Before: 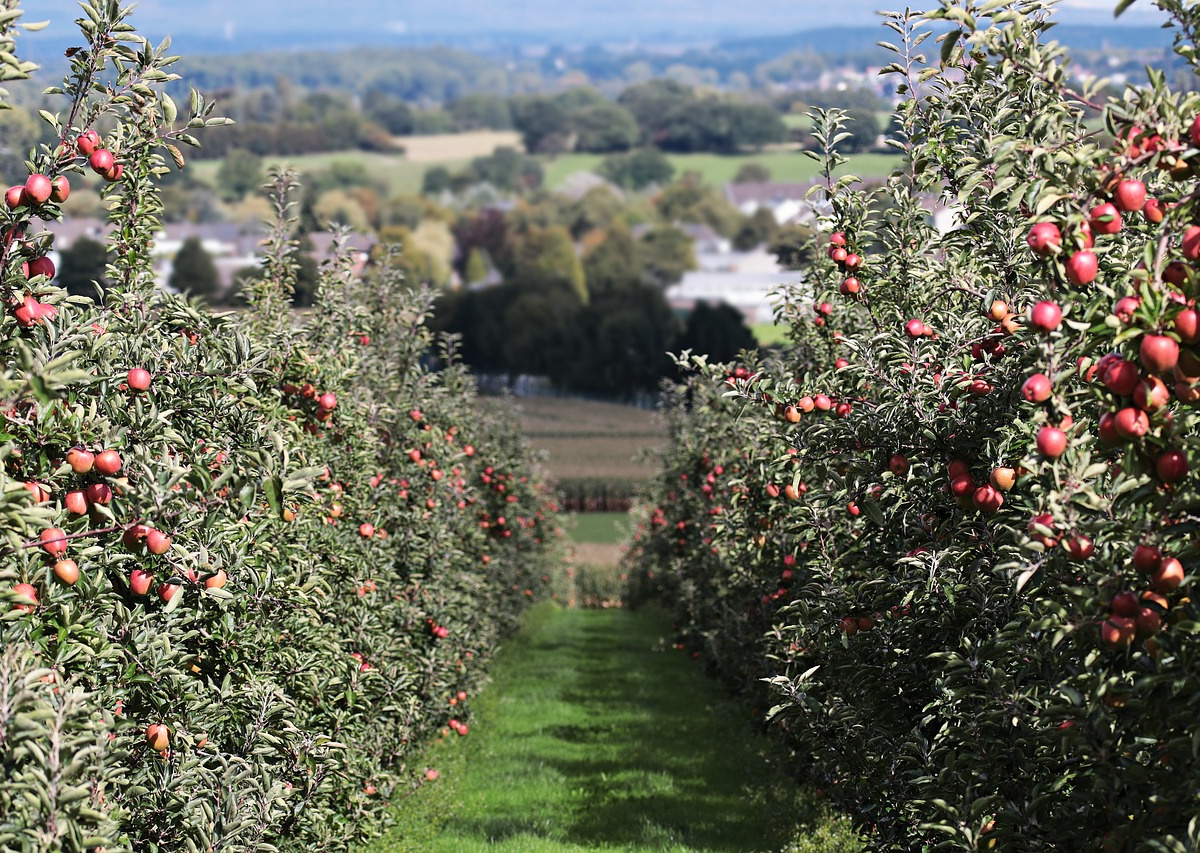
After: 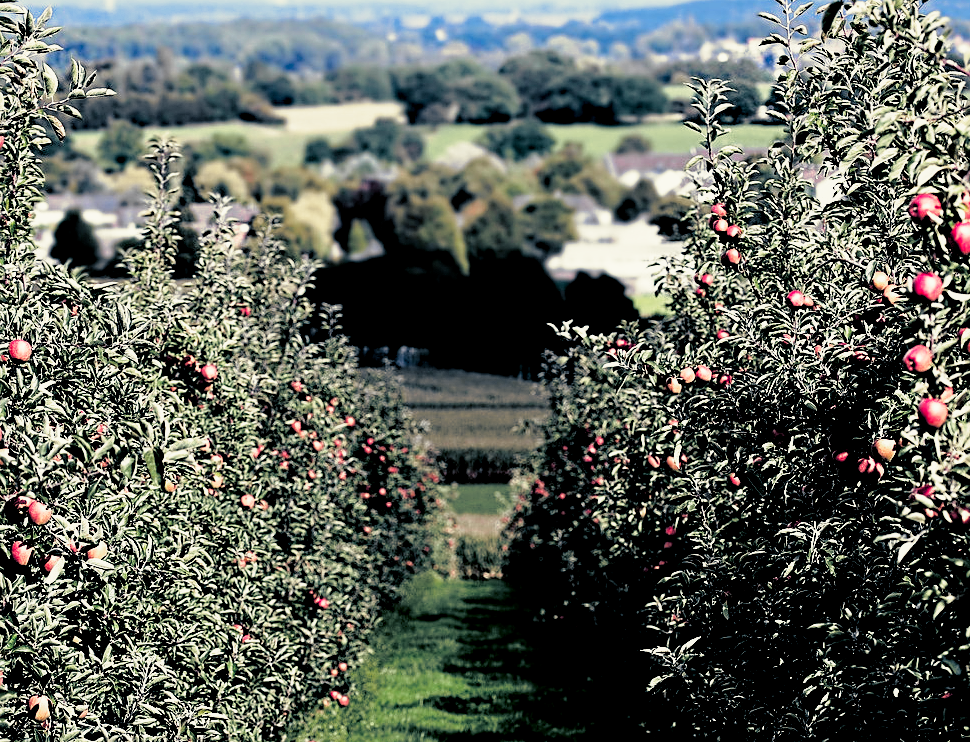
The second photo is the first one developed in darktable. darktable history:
split-toning: shadows › hue 216°, shadows › saturation 1, highlights › hue 57.6°, balance -33.4
tone curve: curves: ch0 [(0, 0) (0.058, 0.037) (0.214, 0.183) (0.304, 0.288) (0.561, 0.554) (0.687, 0.677) (0.768, 0.768) (0.858, 0.861) (0.987, 0.945)]; ch1 [(0, 0) (0.172, 0.123) (0.312, 0.296) (0.432, 0.448) (0.471, 0.469) (0.502, 0.5) (0.521, 0.505) (0.565, 0.569) (0.663, 0.663) (0.703, 0.721) (0.857, 0.917) (1, 1)]; ch2 [(0, 0) (0.411, 0.424) (0.485, 0.497) (0.502, 0.5) (0.517, 0.511) (0.556, 0.551) (0.626, 0.594) (0.709, 0.661) (1, 1)], color space Lab, independent channels, preserve colors none
local contrast: highlights 100%, shadows 100%, detail 120%, midtone range 0.2
filmic rgb: black relative exposure -8.7 EV, white relative exposure 2.7 EV, threshold 3 EV, target black luminance 0%, hardness 6.25, latitude 75%, contrast 1.325, highlights saturation mix -5%, preserve chrominance no, color science v5 (2021), iterations of high-quality reconstruction 0, enable highlight reconstruction true
crop: left 9.929%, top 3.475%, right 9.188%, bottom 9.529%
haze removal: compatibility mode true, adaptive false
rgb levels: levels [[0.029, 0.461, 0.922], [0, 0.5, 1], [0, 0.5, 1]]
sharpen: on, module defaults
